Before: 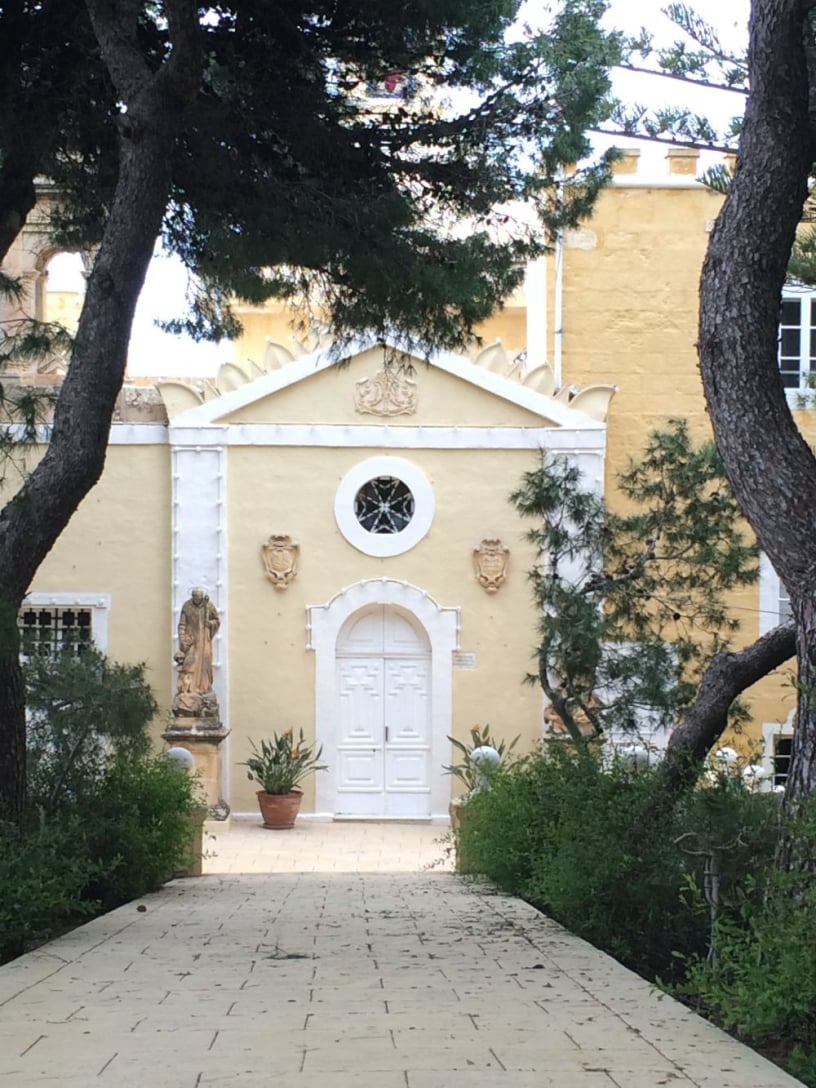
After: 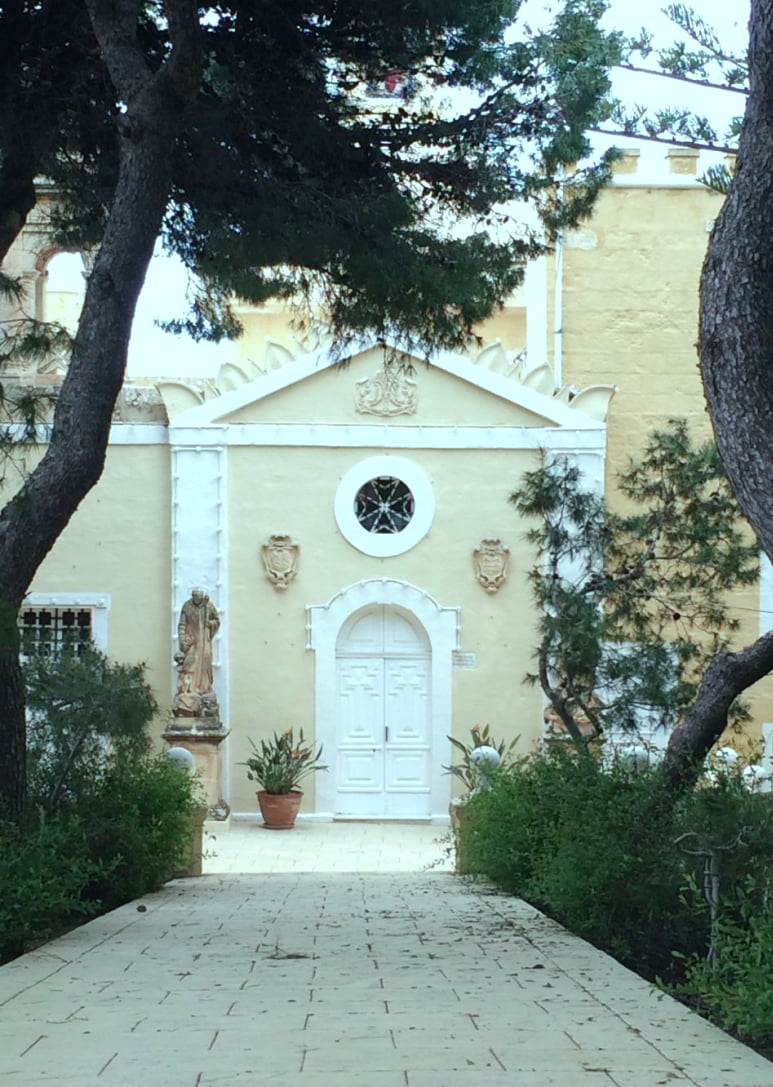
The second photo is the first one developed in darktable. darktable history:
color balance rgb: shadows lift › chroma 2.043%, shadows lift › hue 217.9°, highlights gain › chroma 4.046%, highlights gain › hue 203.09°, perceptual saturation grading › global saturation 0.293%, perceptual saturation grading › highlights -32.344%, perceptual saturation grading › mid-tones 5.4%, perceptual saturation grading › shadows 18.416%
crop and rotate: left 0%, right 5.22%
